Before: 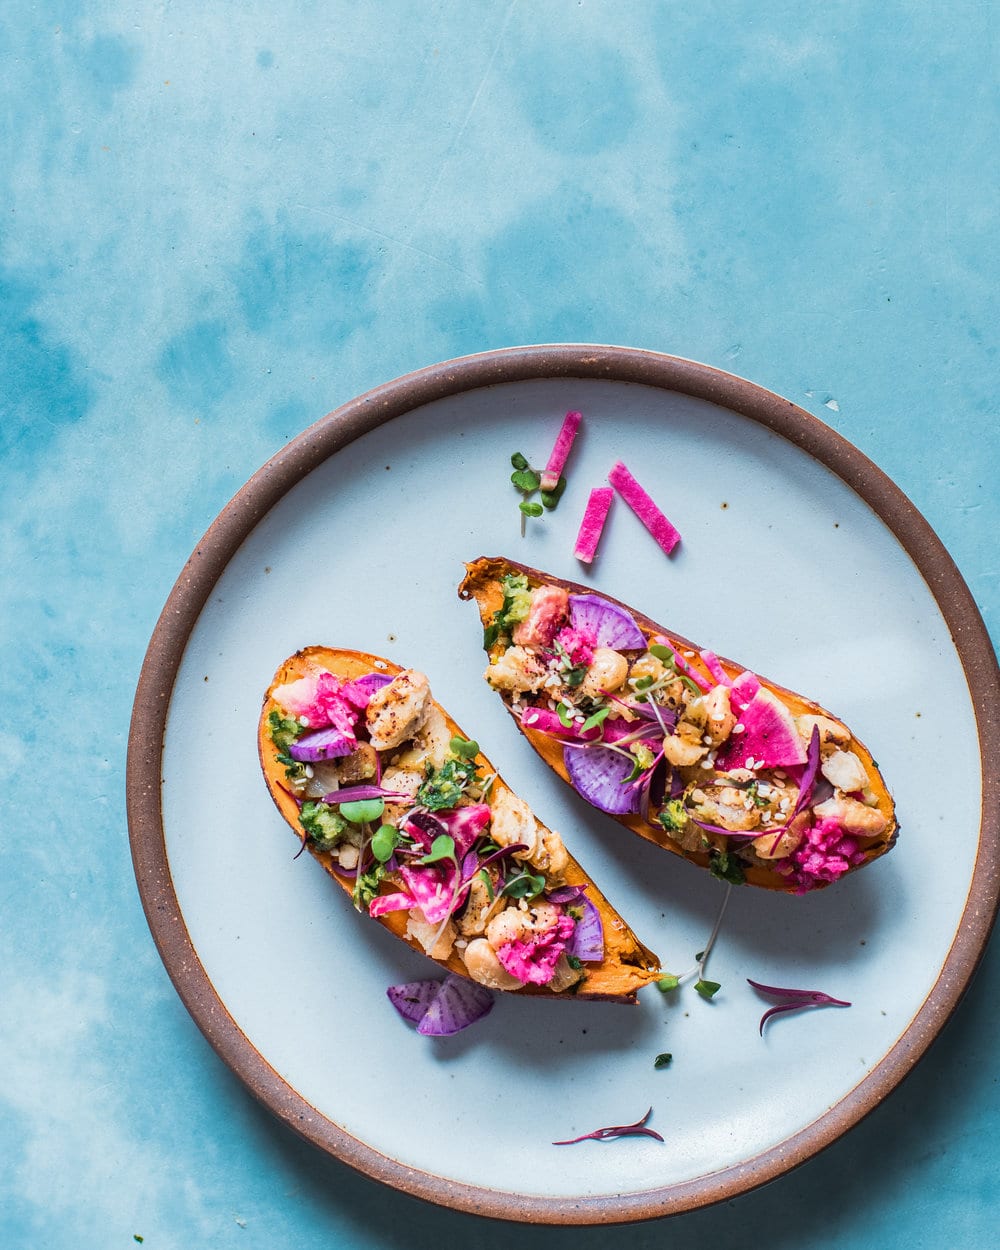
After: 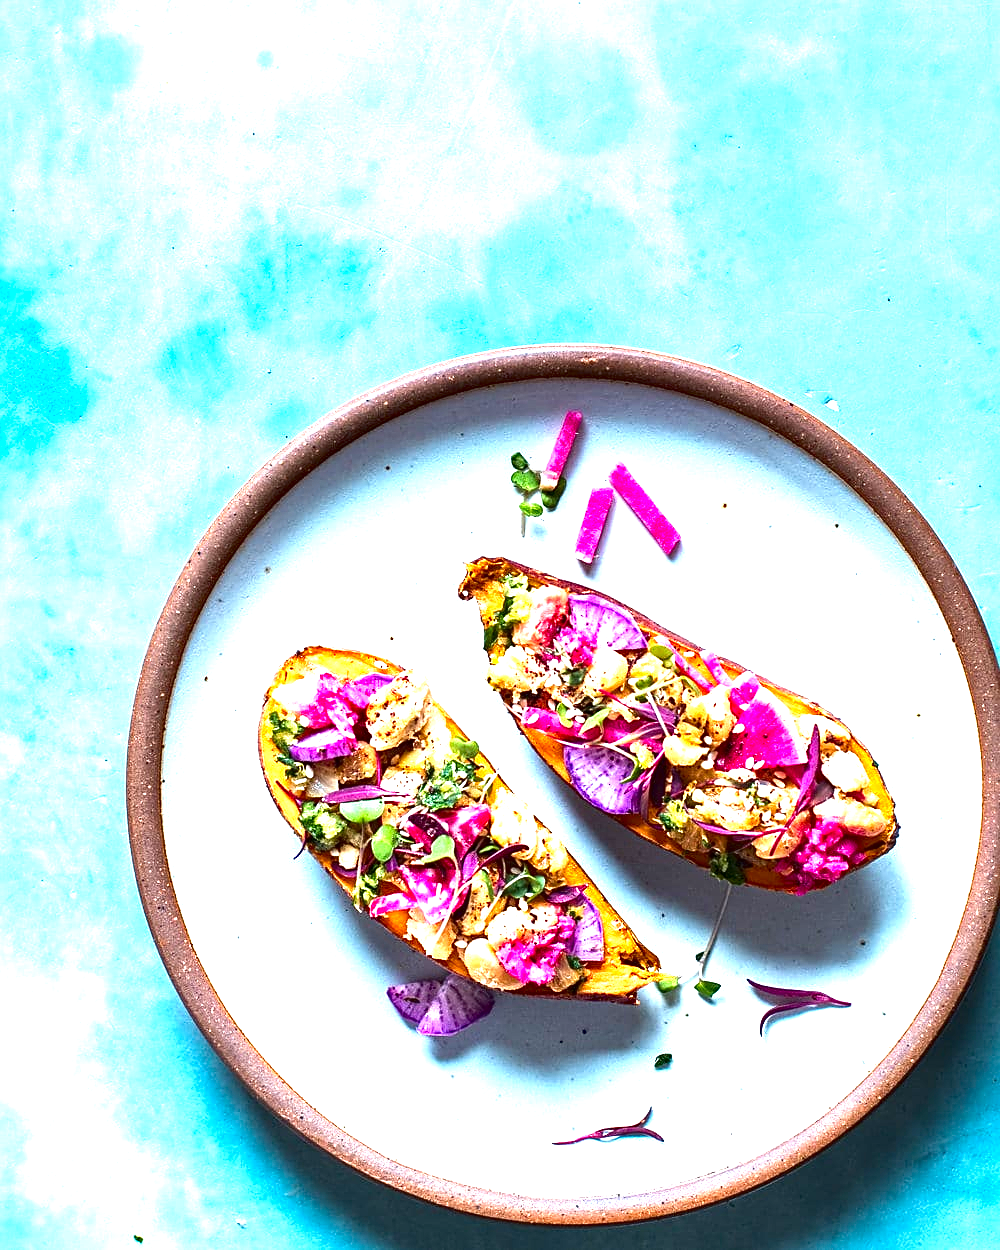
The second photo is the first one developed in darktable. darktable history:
contrast brightness saturation: contrast 0.068, brightness -0.148, saturation 0.11
sharpen: on, module defaults
haze removal: compatibility mode true, adaptive false
exposure: black level correction 0, exposure 1.468 EV, compensate highlight preservation false
